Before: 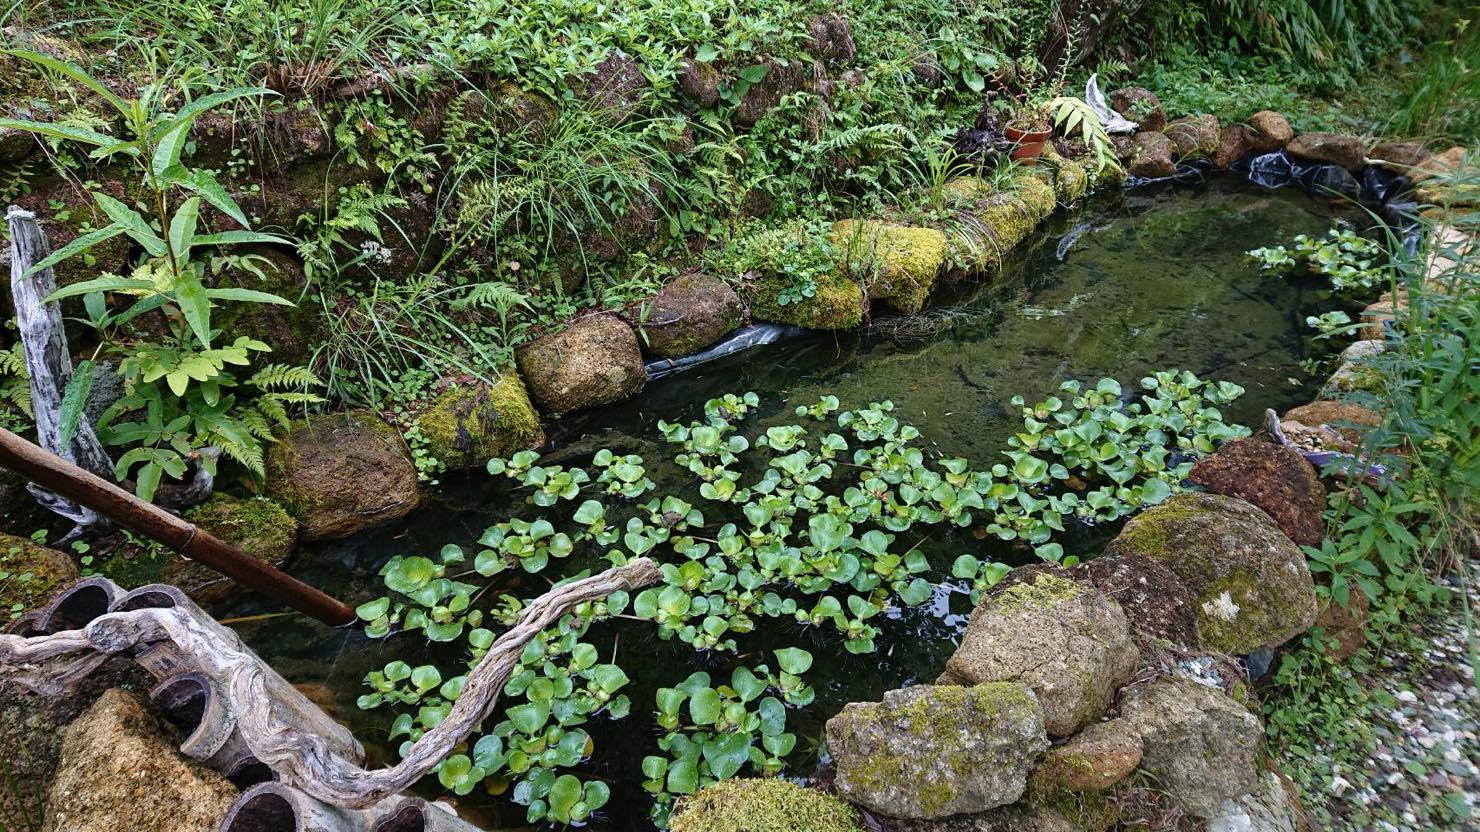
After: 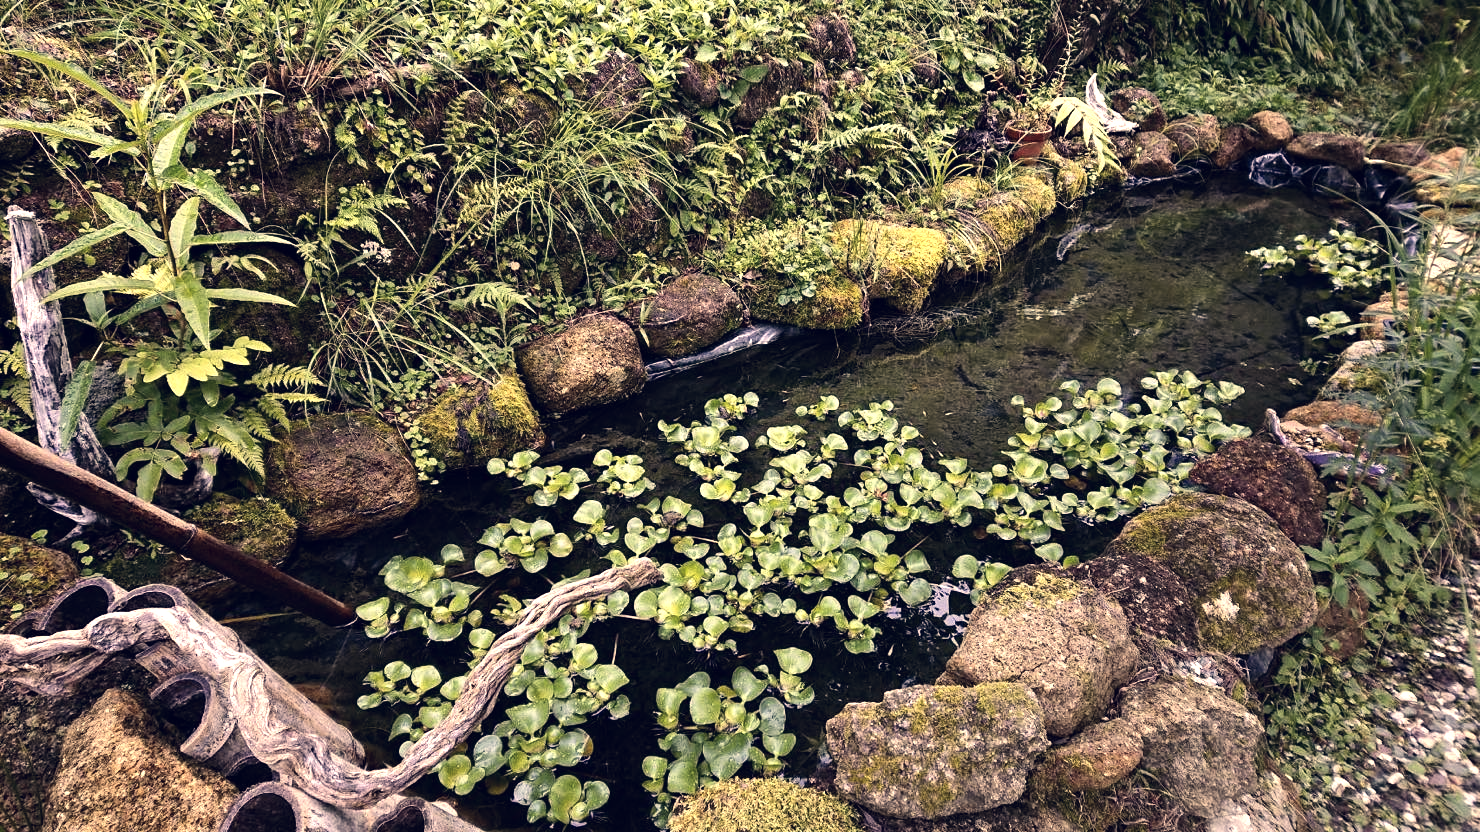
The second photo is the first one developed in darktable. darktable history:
tone equalizer: -8 EV -0.75 EV, -7 EV -0.7 EV, -6 EV -0.6 EV, -5 EV -0.4 EV, -3 EV 0.4 EV, -2 EV 0.6 EV, -1 EV 0.7 EV, +0 EV 0.75 EV, edges refinement/feathering 500, mask exposure compensation -1.57 EV, preserve details no
color correction: highlights a* 19.59, highlights b* 27.49, shadows a* 3.46, shadows b* -17.28, saturation 0.73
